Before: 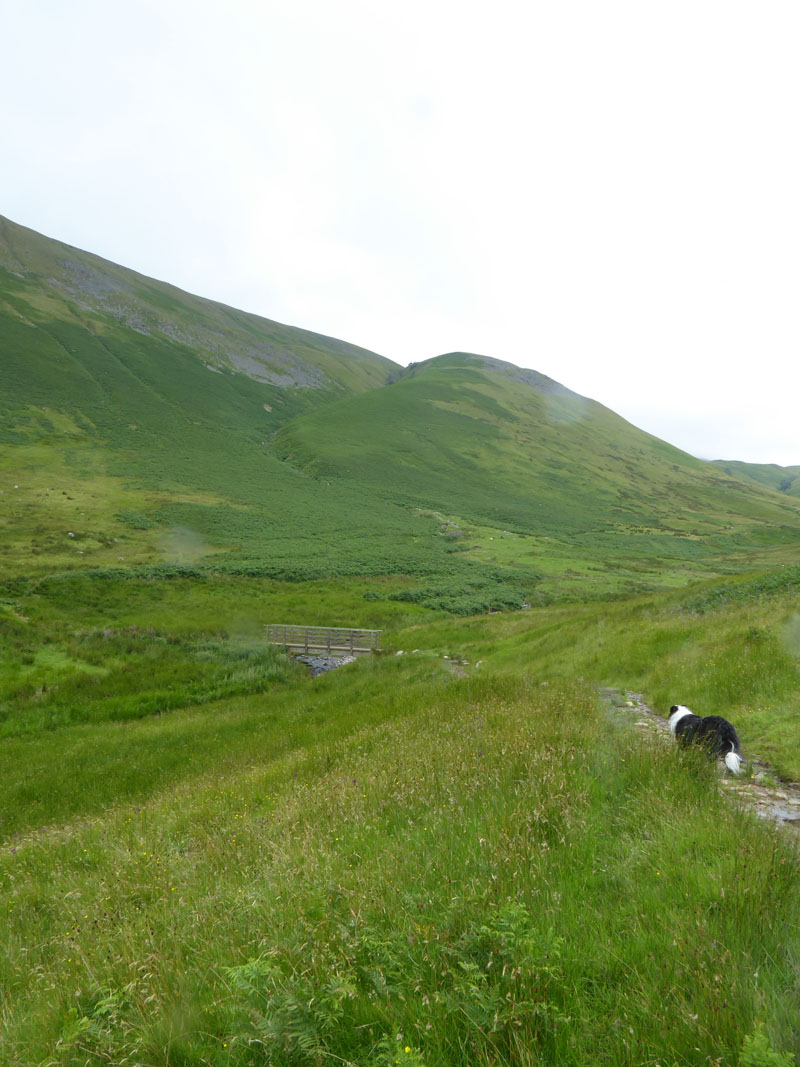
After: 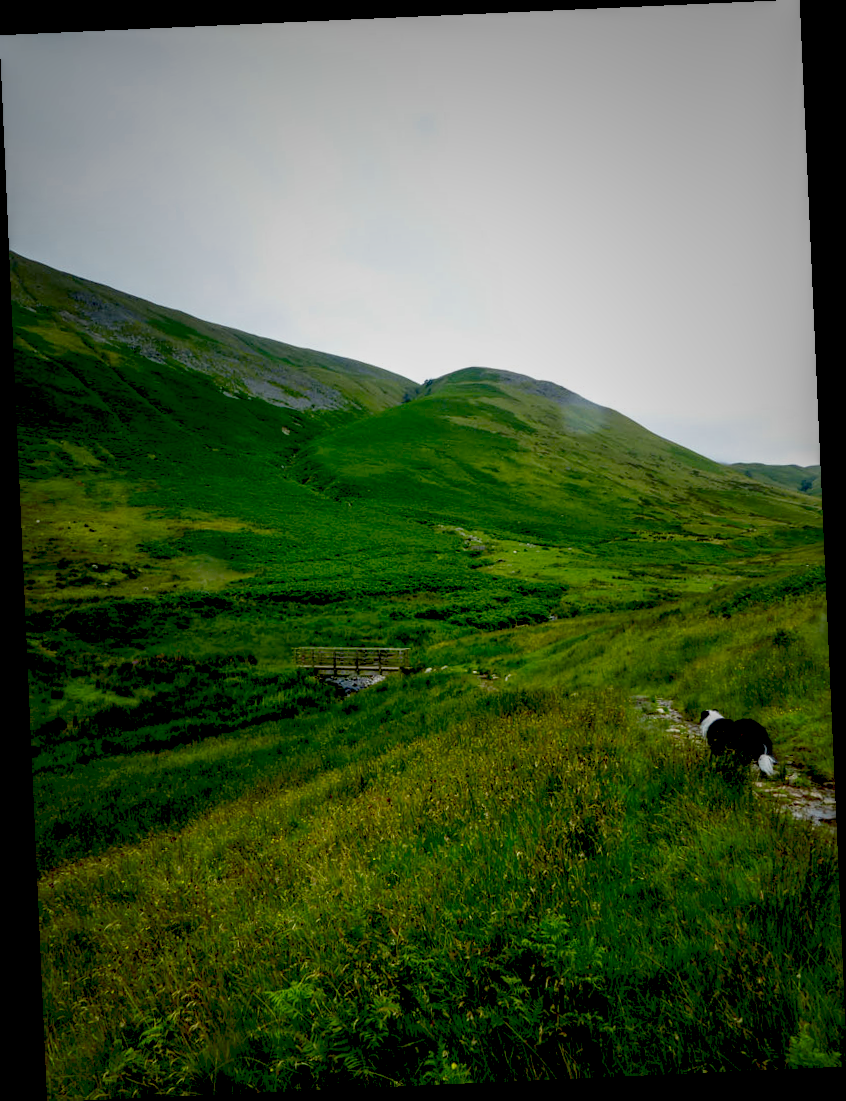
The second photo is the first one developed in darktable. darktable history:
rotate and perspective: rotation -2.56°, automatic cropping off
exposure: black level correction 0.1, exposure -0.092 EV, compensate highlight preservation false
local contrast: on, module defaults
